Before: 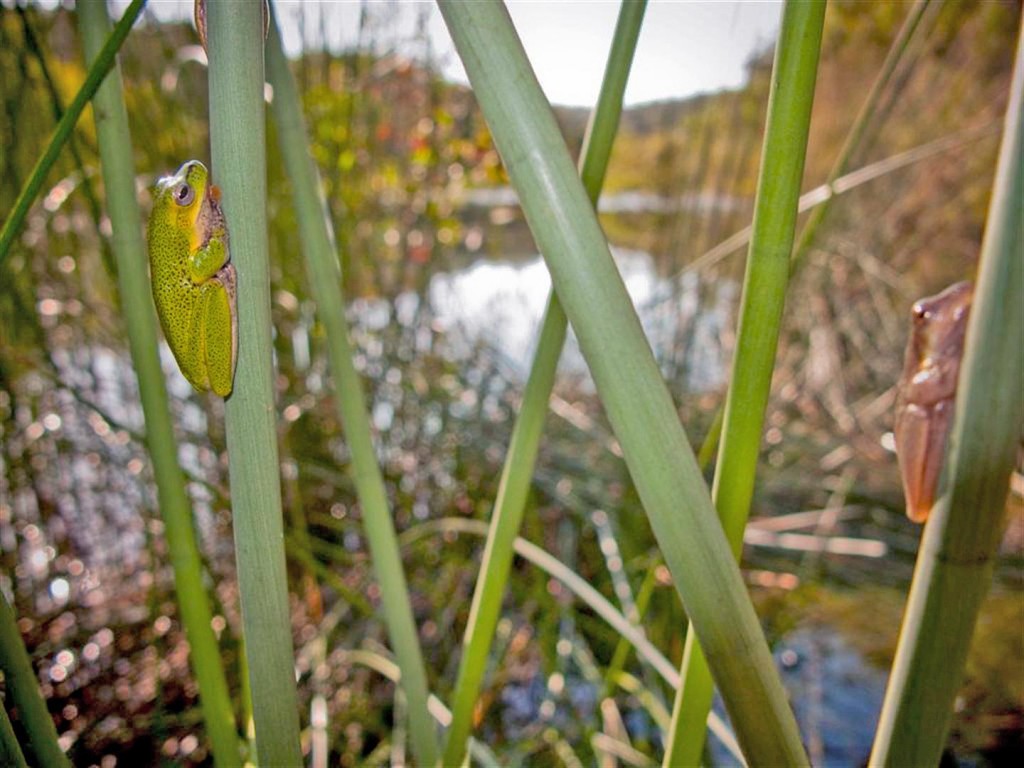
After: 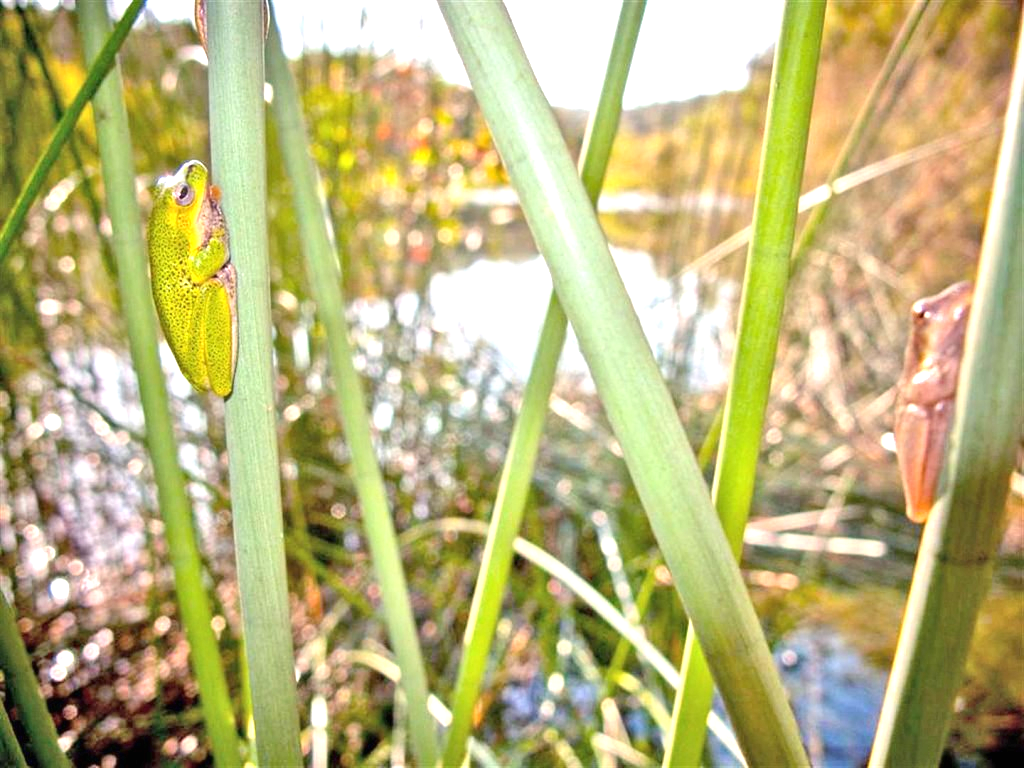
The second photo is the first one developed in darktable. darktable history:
exposure: black level correction 0, exposure 1.342 EV, compensate highlight preservation false
